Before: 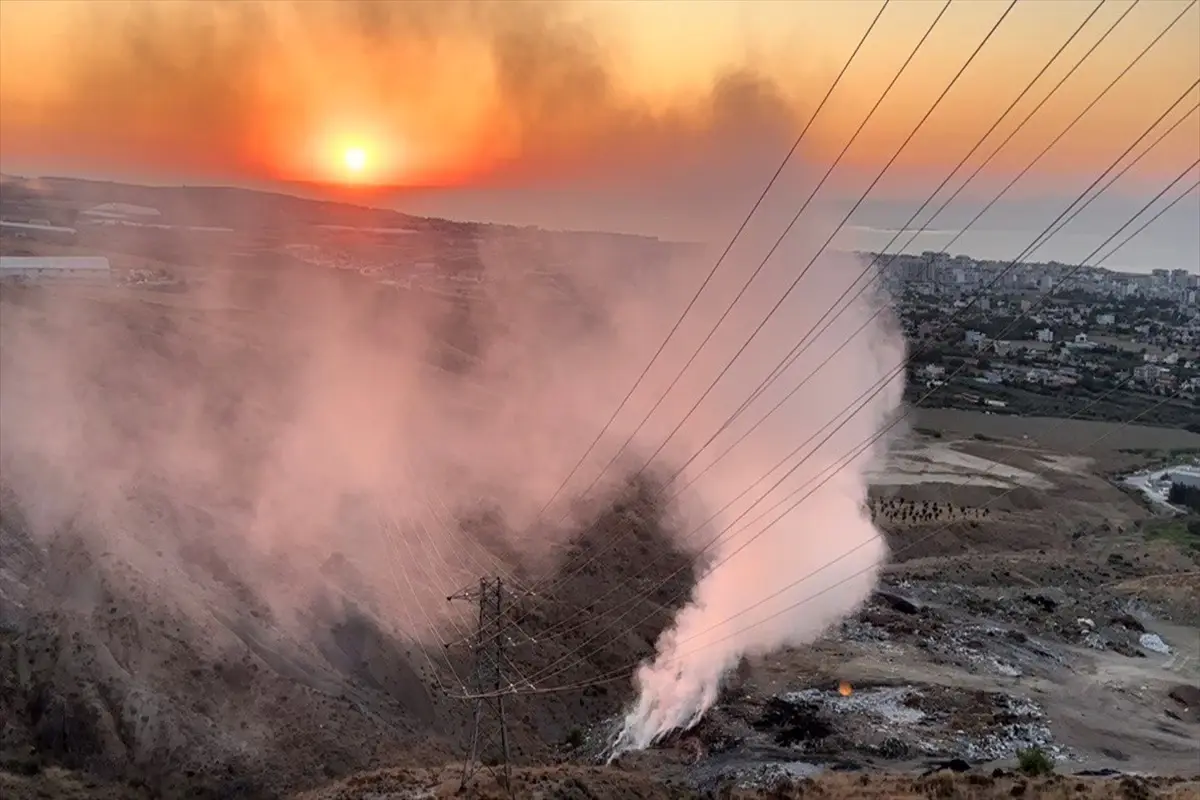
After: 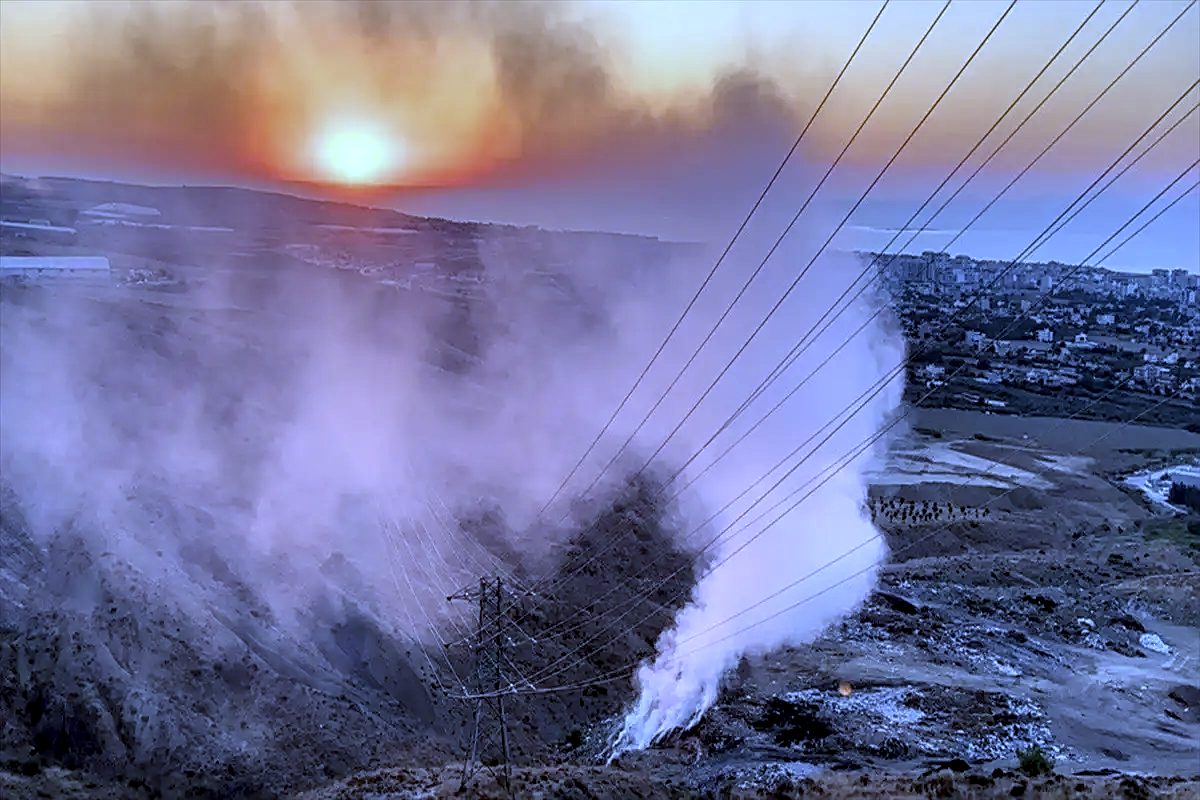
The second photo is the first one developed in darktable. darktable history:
local contrast: detail 142%
sharpen: on, module defaults
white balance: red 0.766, blue 1.537
